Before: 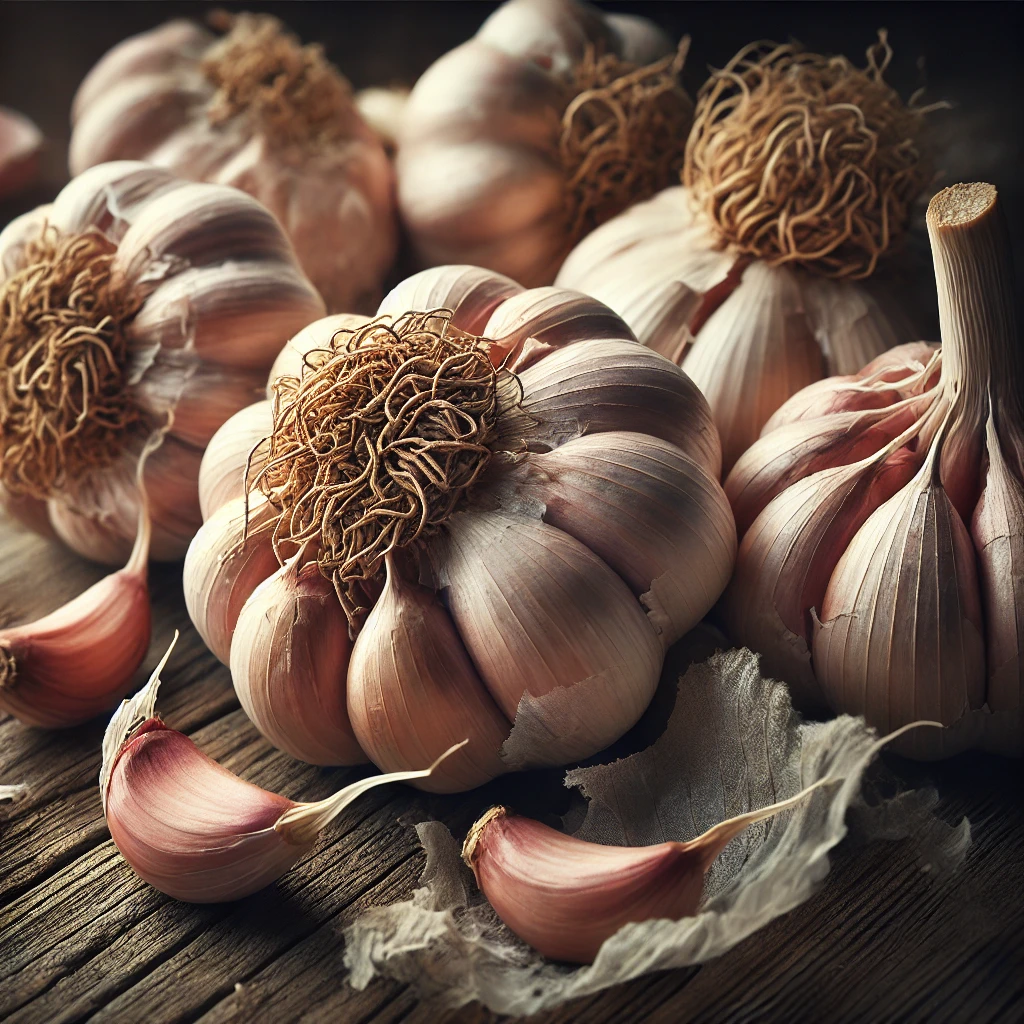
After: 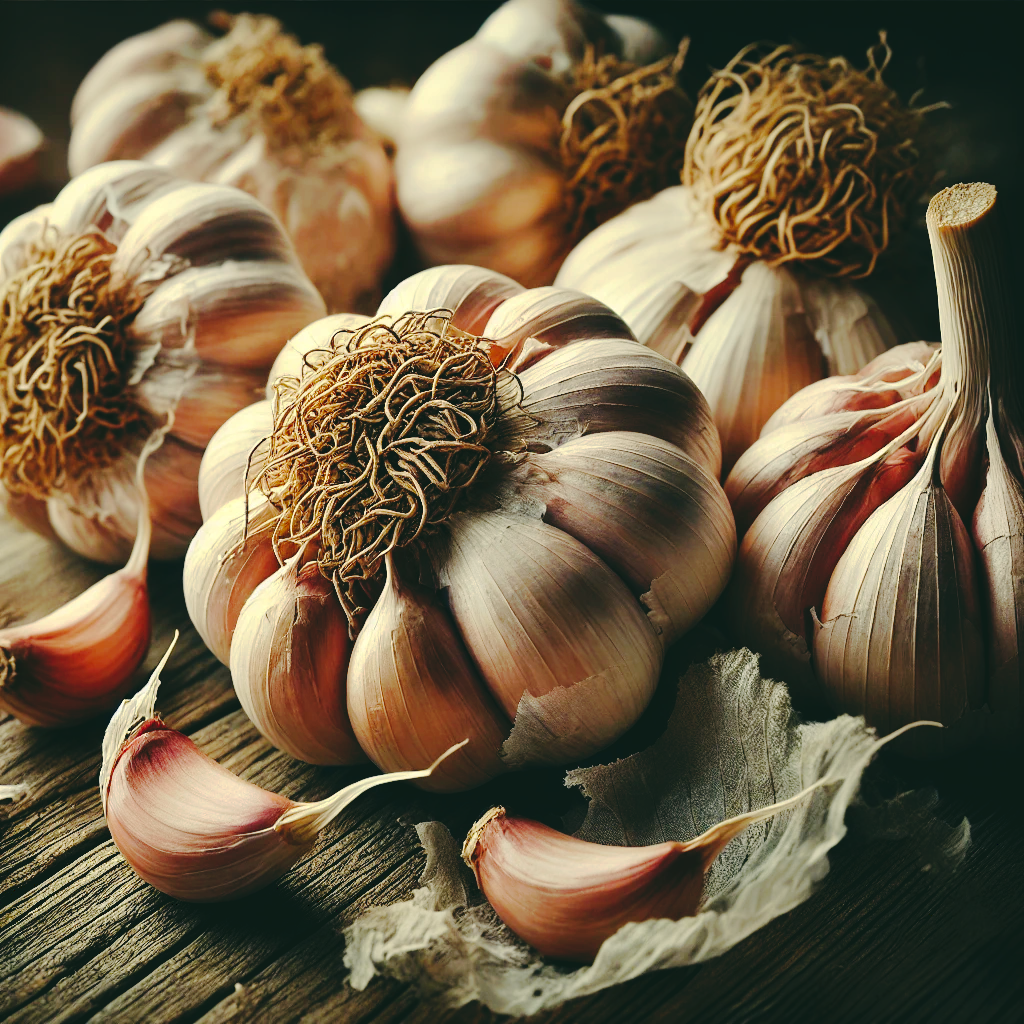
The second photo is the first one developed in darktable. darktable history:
tone curve: curves: ch0 [(0, 0) (0.003, 0.089) (0.011, 0.089) (0.025, 0.088) (0.044, 0.089) (0.069, 0.094) (0.1, 0.108) (0.136, 0.119) (0.177, 0.147) (0.224, 0.204) (0.277, 0.28) (0.335, 0.389) (0.399, 0.486) (0.468, 0.588) (0.543, 0.647) (0.623, 0.705) (0.709, 0.759) (0.801, 0.815) (0.898, 0.873) (1, 1)], preserve colors none
color correction: highlights a* -0.595, highlights b* 9.47, shadows a* -9.21, shadows b* 1.26
